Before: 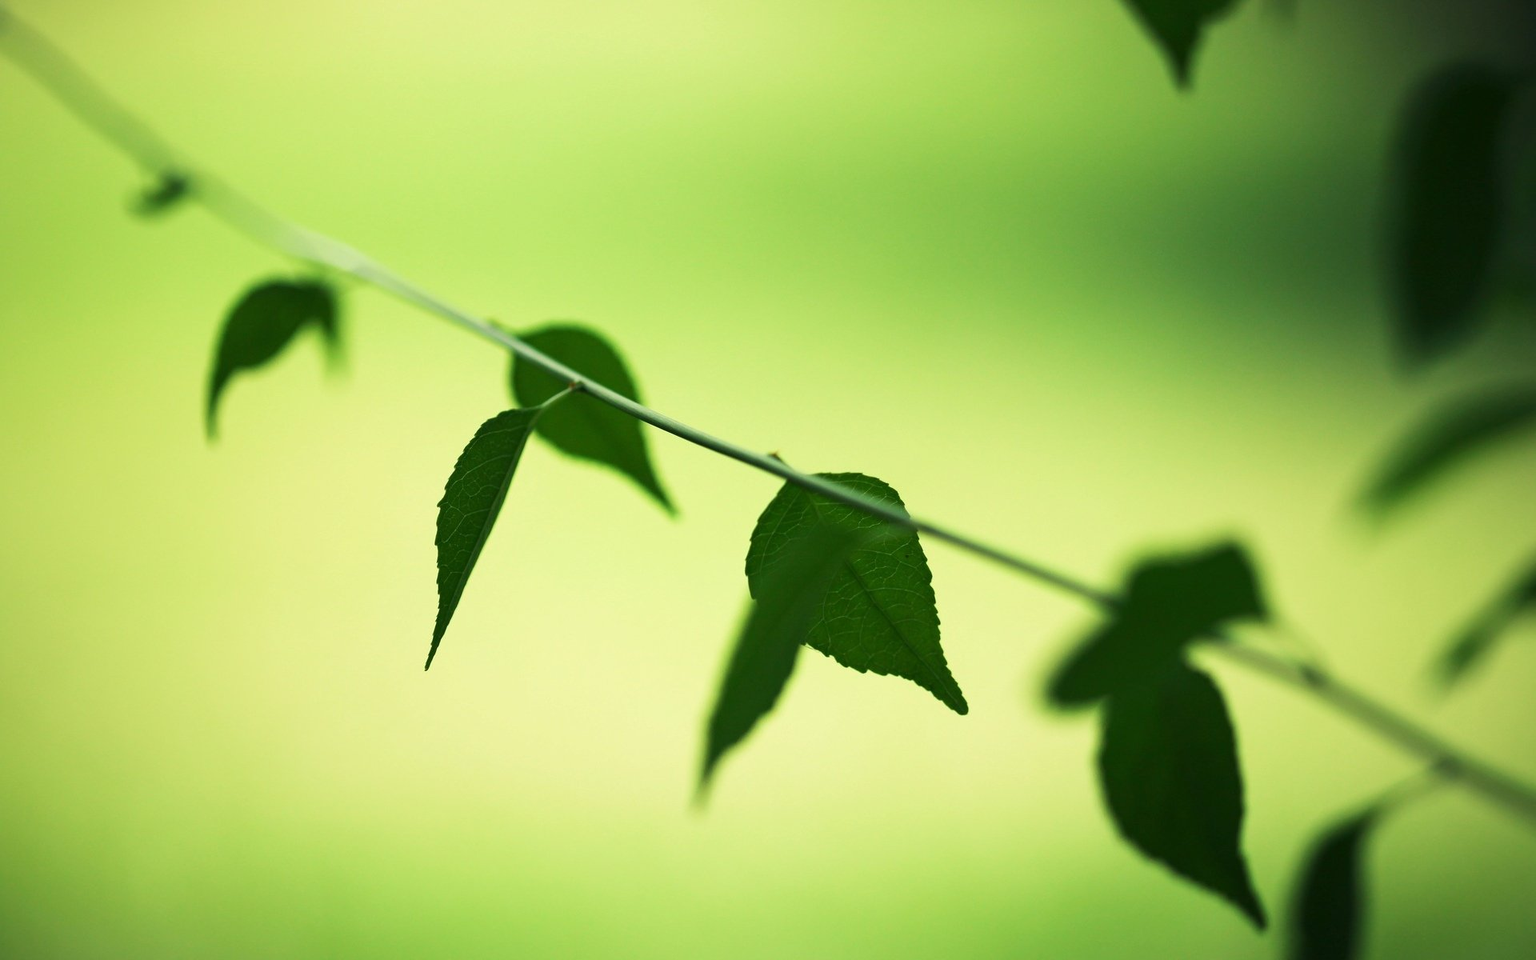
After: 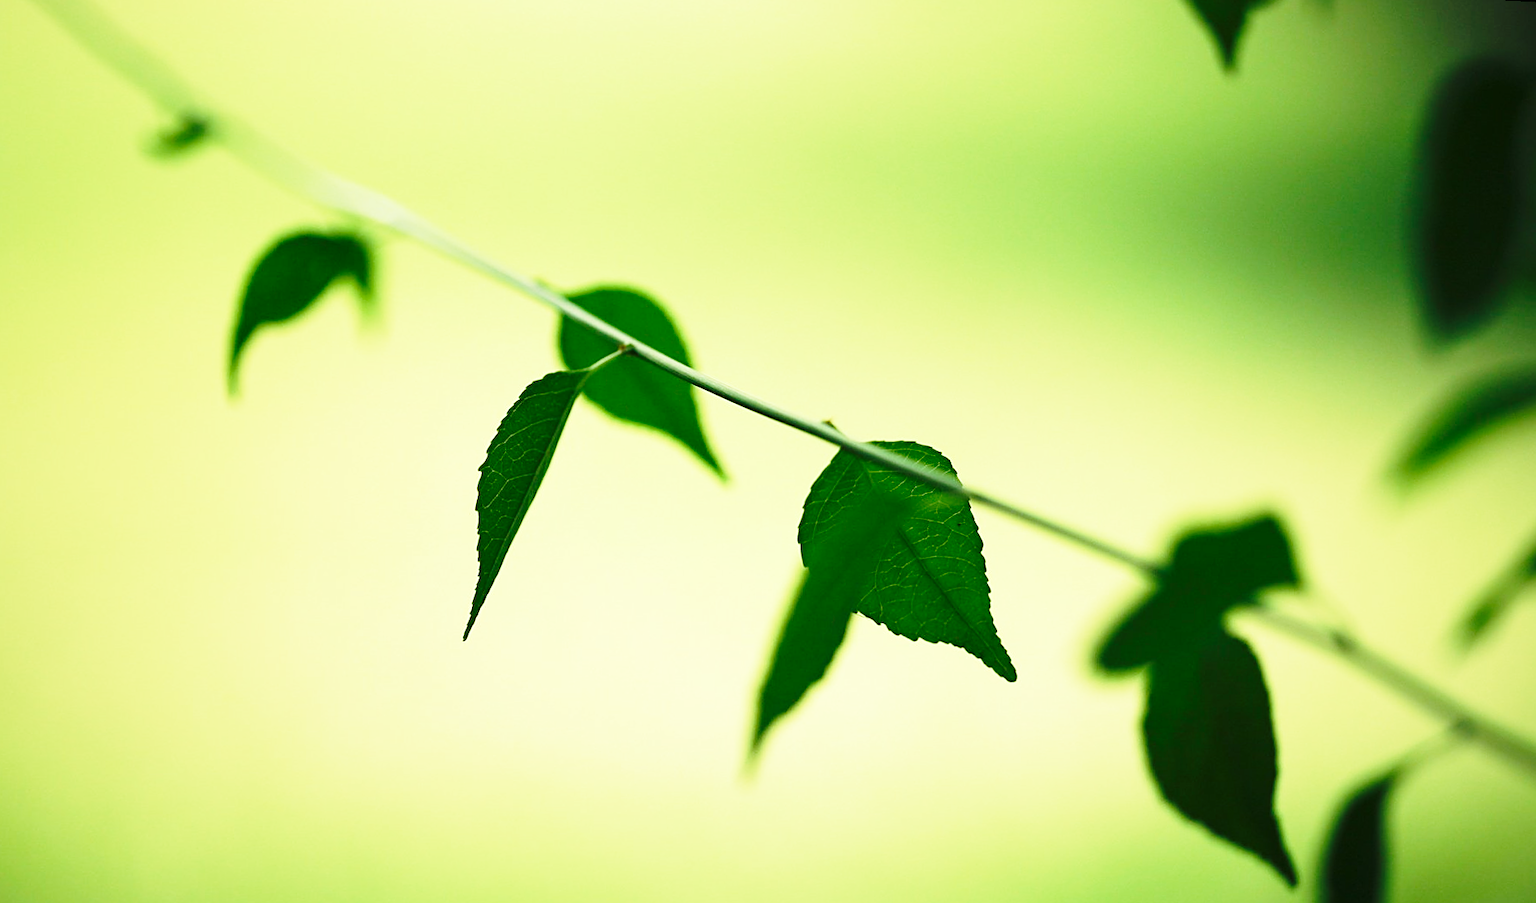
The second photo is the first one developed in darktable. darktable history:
rotate and perspective: rotation 0.679°, lens shift (horizontal) 0.136, crop left 0.009, crop right 0.991, crop top 0.078, crop bottom 0.95
base curve: curves: ch0 [(0, 0) (0.028, 0.03) (0.121, 0.232) (0.46, 0.748) (0.859, 0.968) (1, 1)], preserve colors none
sharpen: on, module defaults
